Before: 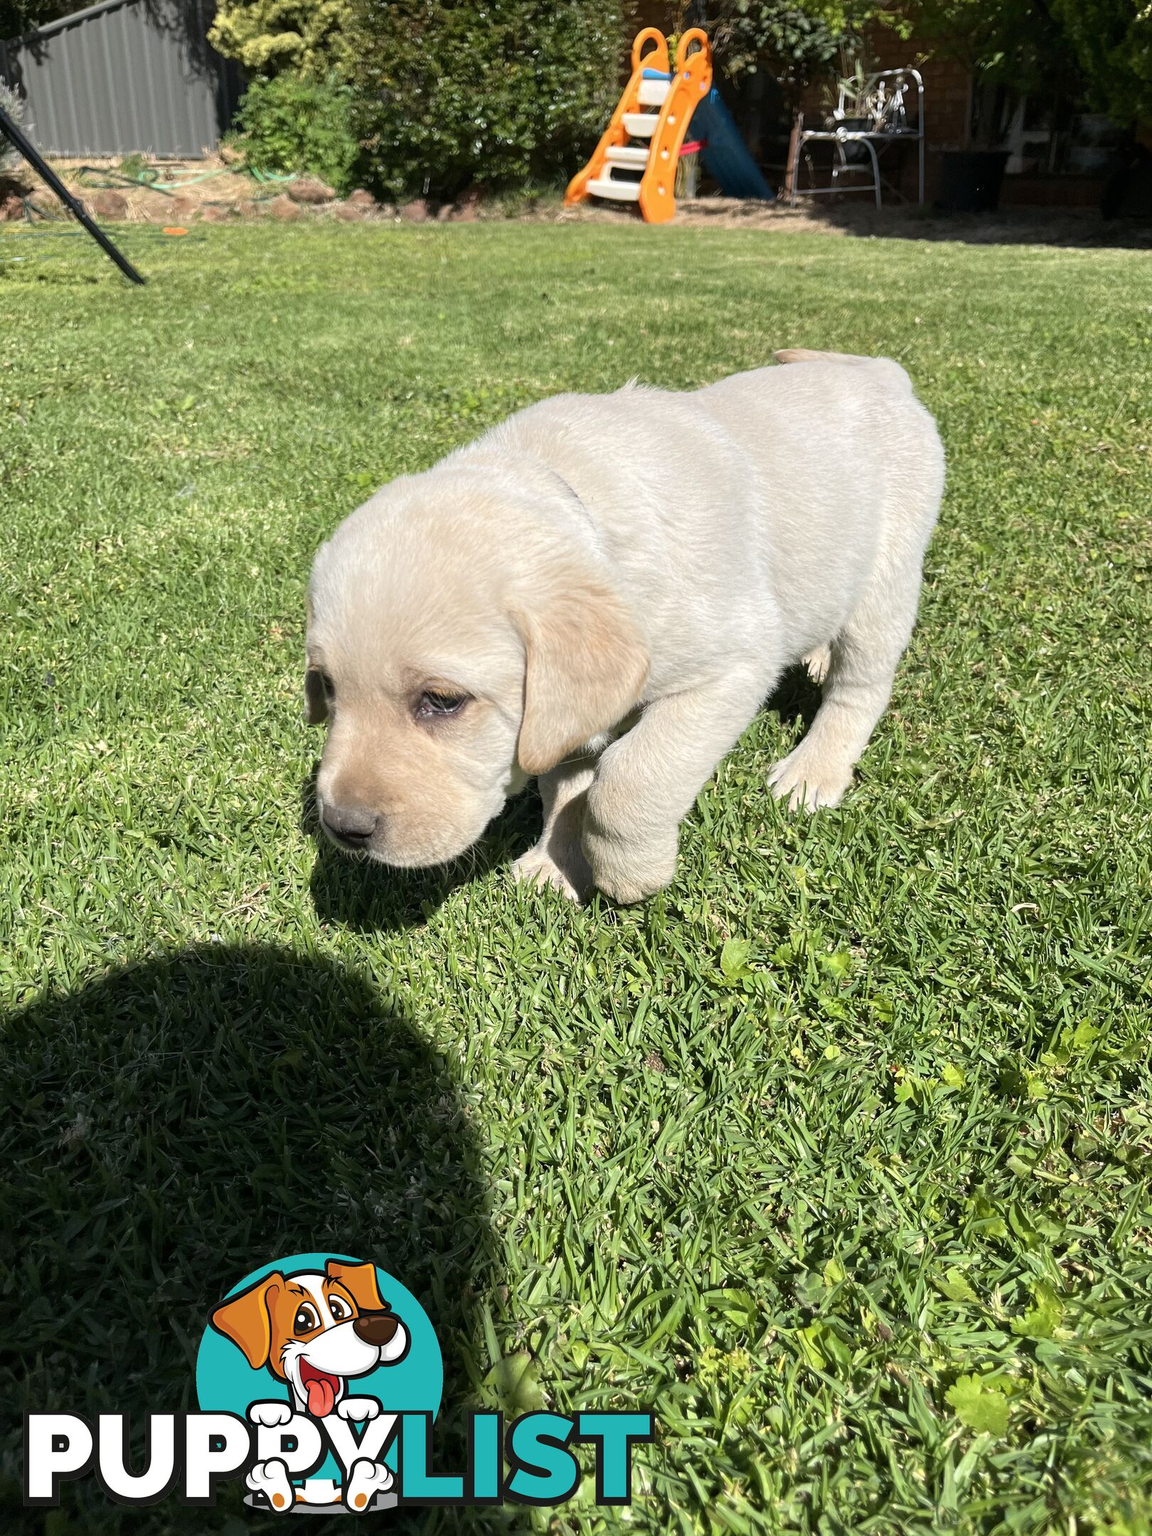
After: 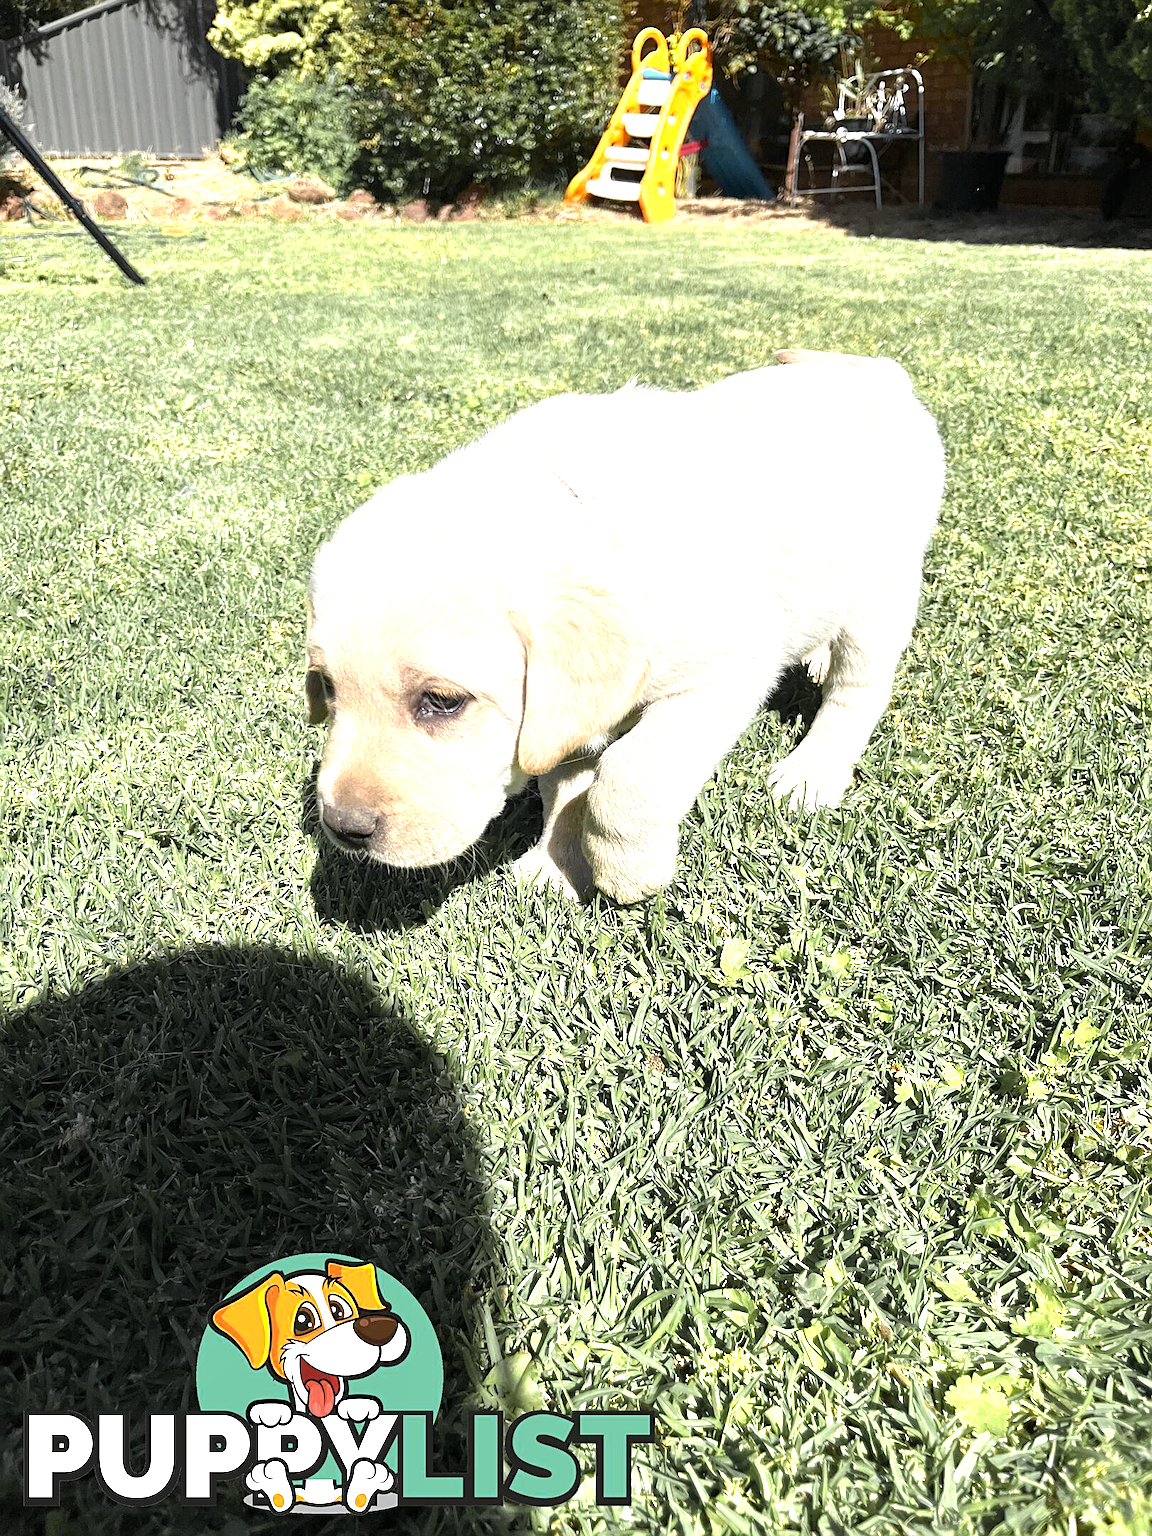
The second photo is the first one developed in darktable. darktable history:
exposure: black level correction 0, exposure 0.702 EV, compensate exposure bias true, compensate highlight preservation false
sharpen: on, module defaults
color zones: curves: ch0 [(0.004, 0.306) (0.107, 0.448) (0.252, 0.656) (0.41, 0.398) (0.595, 0.515) (0.768, 0.628)]; ch1 [(0.07, 0.323) (0.151, 0.452) (0.252, 0.608) (0.346, 0.221) (0.463, 0.189) (0.61, 0.368) (0.735, 0.395) (0.921, 0.412)]; ch2 [(0, 0.476) (0.132, 0.512) (0.243, 0.512) (0.397, 0.48) (0.522, 0.376) (0.634, 0.536) (0.761, 0.46)]
tone equalizer: on, module defaults
